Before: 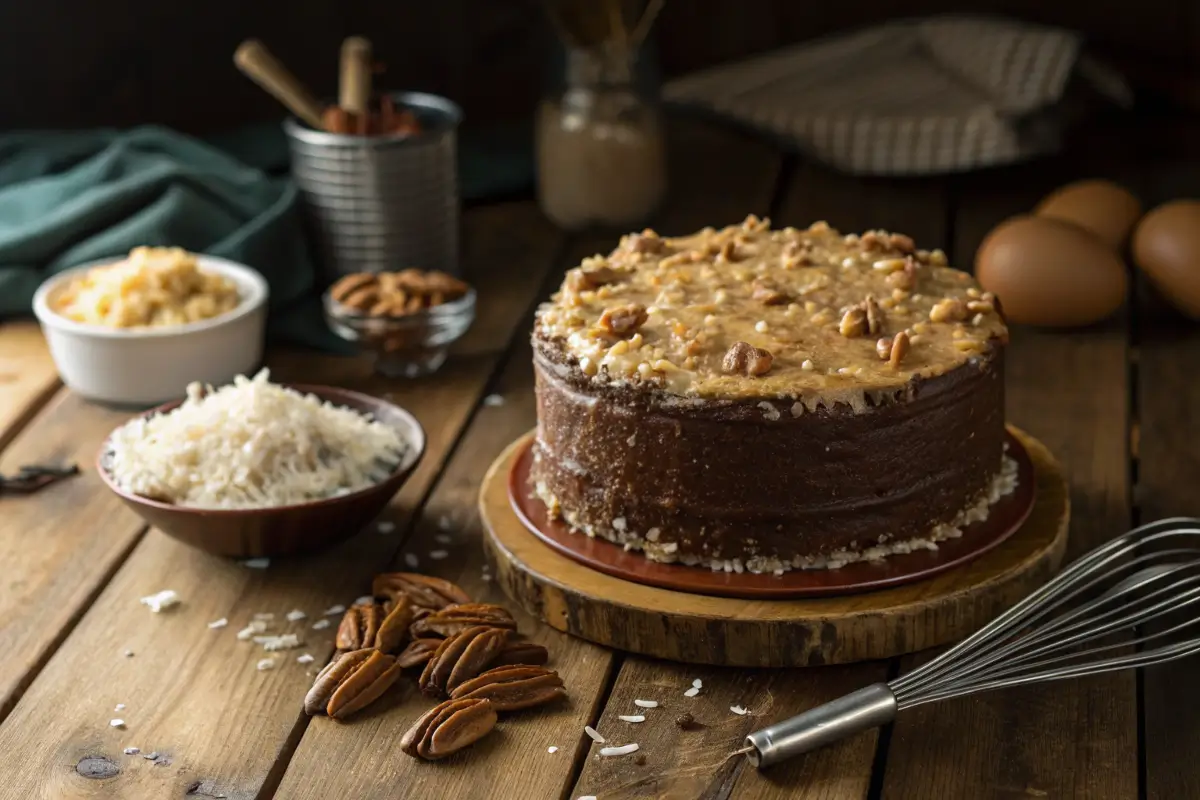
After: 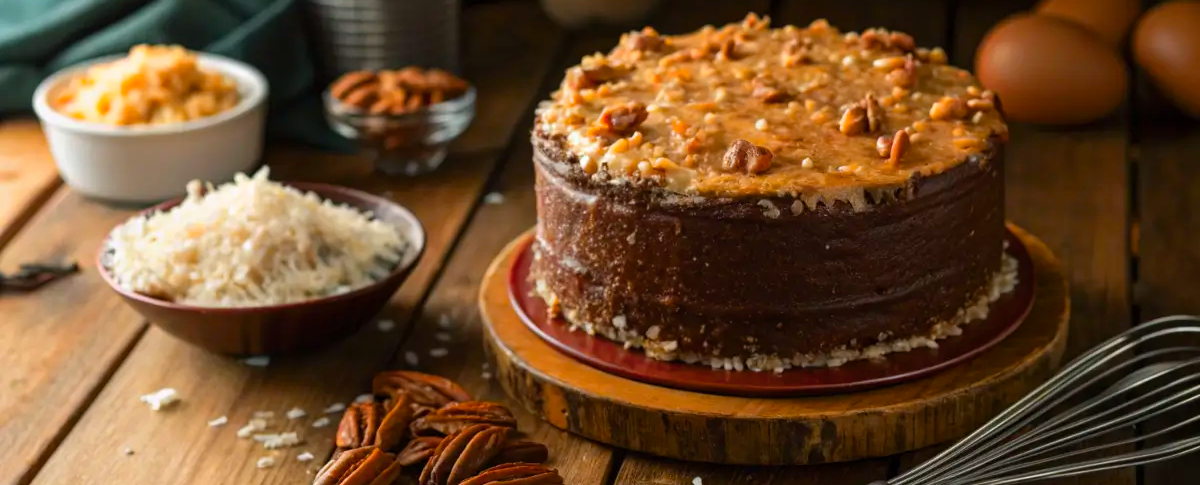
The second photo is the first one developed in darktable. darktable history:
color zones: curves: ch1 [(0.239, 0.552) (0.75, 0.5)]; ch2 [(0.25, 0.462) (0.749, 0.457)], mix 25.94%
crop and rotate: top 25.357%, bottom 13.942%
color balance rgb: perceptual saturation grading › global saturation 20%, global vibrance 20%
